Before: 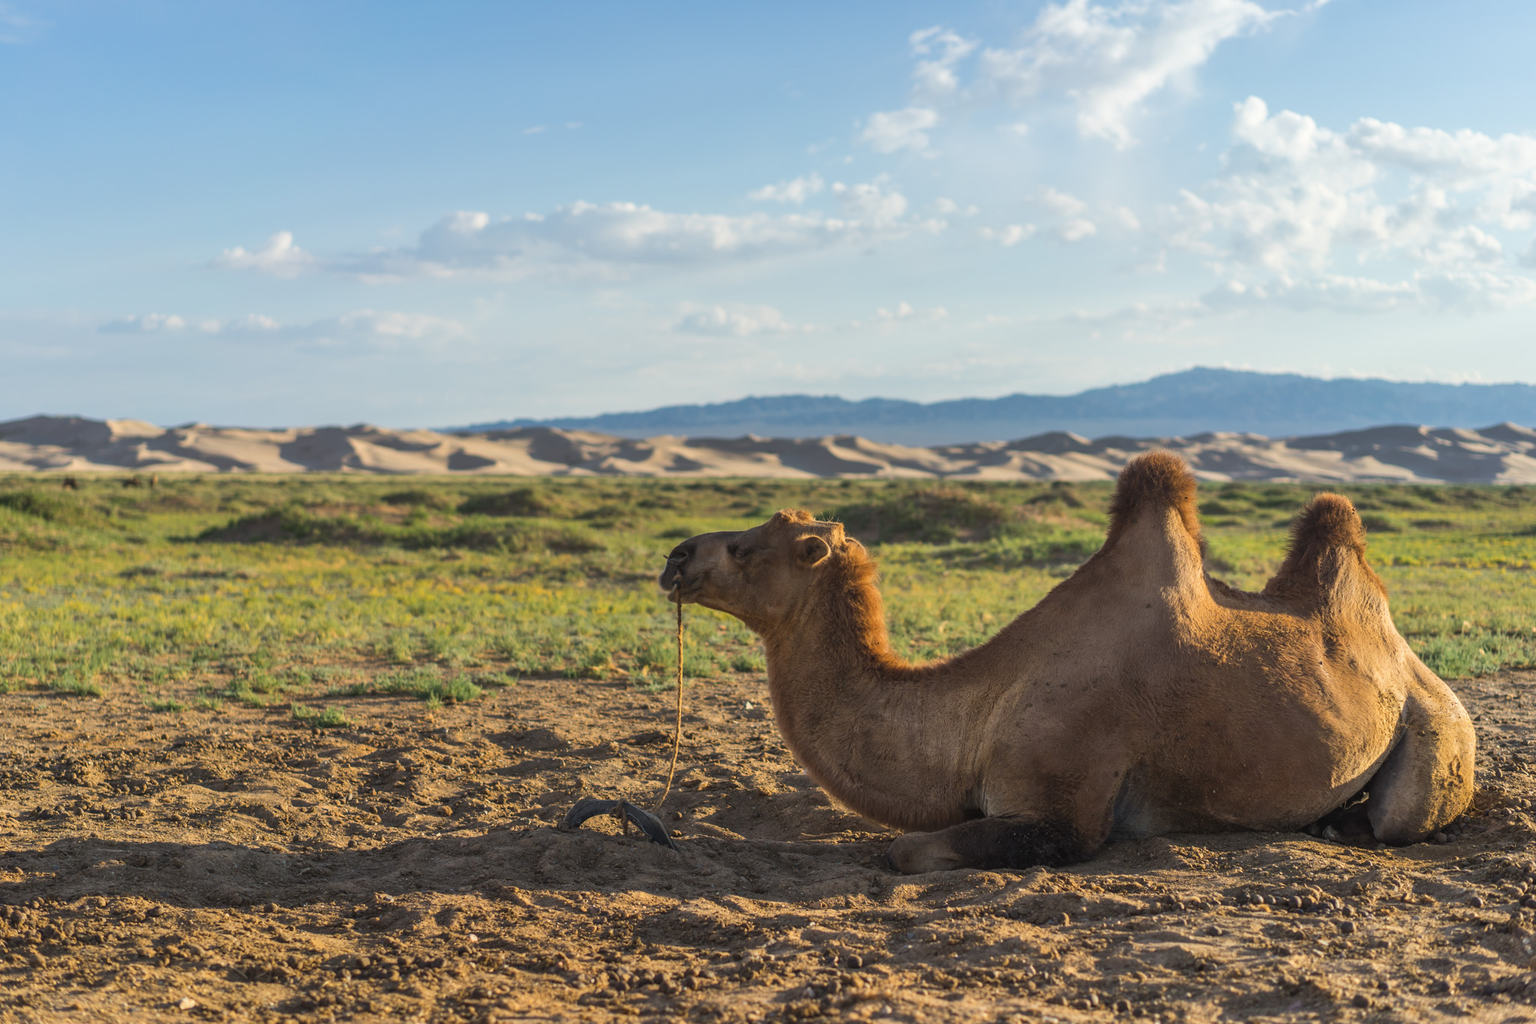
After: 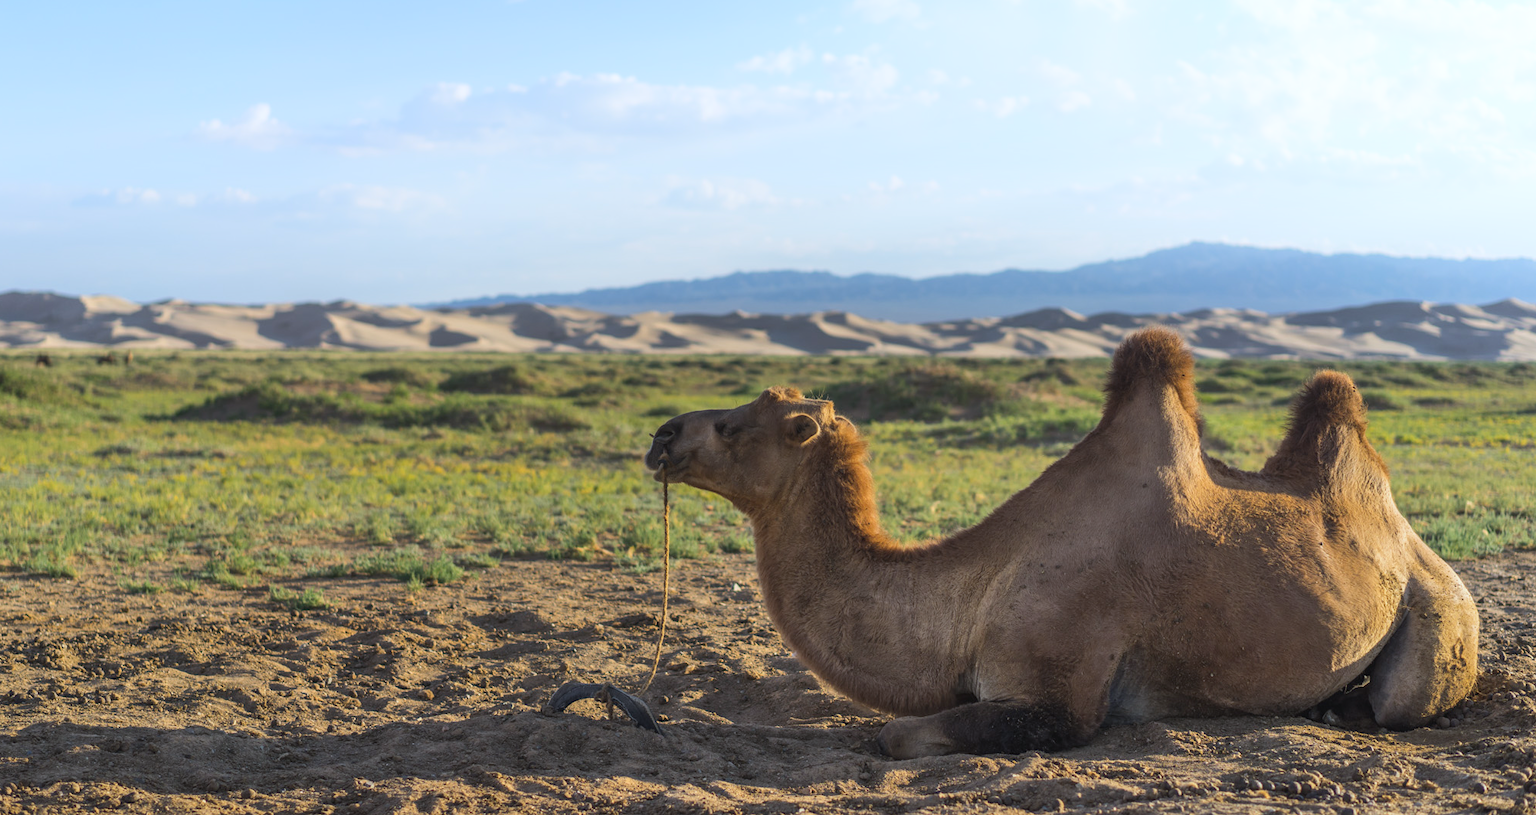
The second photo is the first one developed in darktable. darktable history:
white balance: red 0.954, blue 1.079
crop and rotate: left 1.814%, top 12.818%, right 0.25%, bottom 9.225%
shadows and highlights: highlights 70.7, soften with gaussian
